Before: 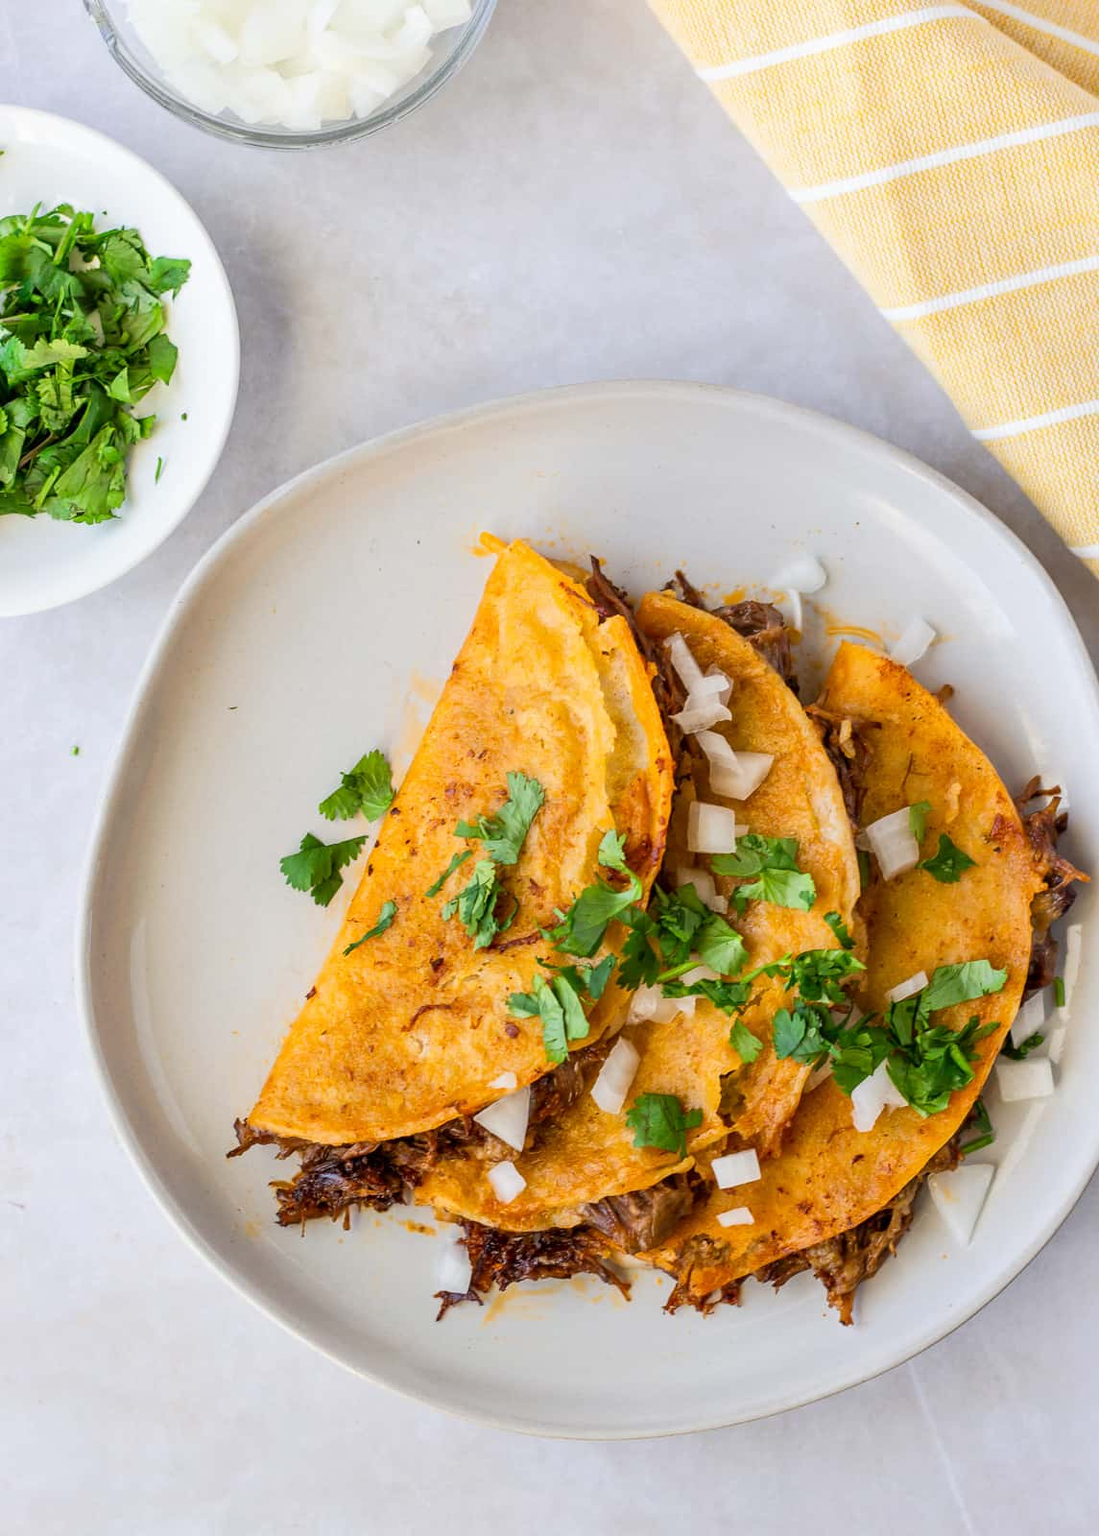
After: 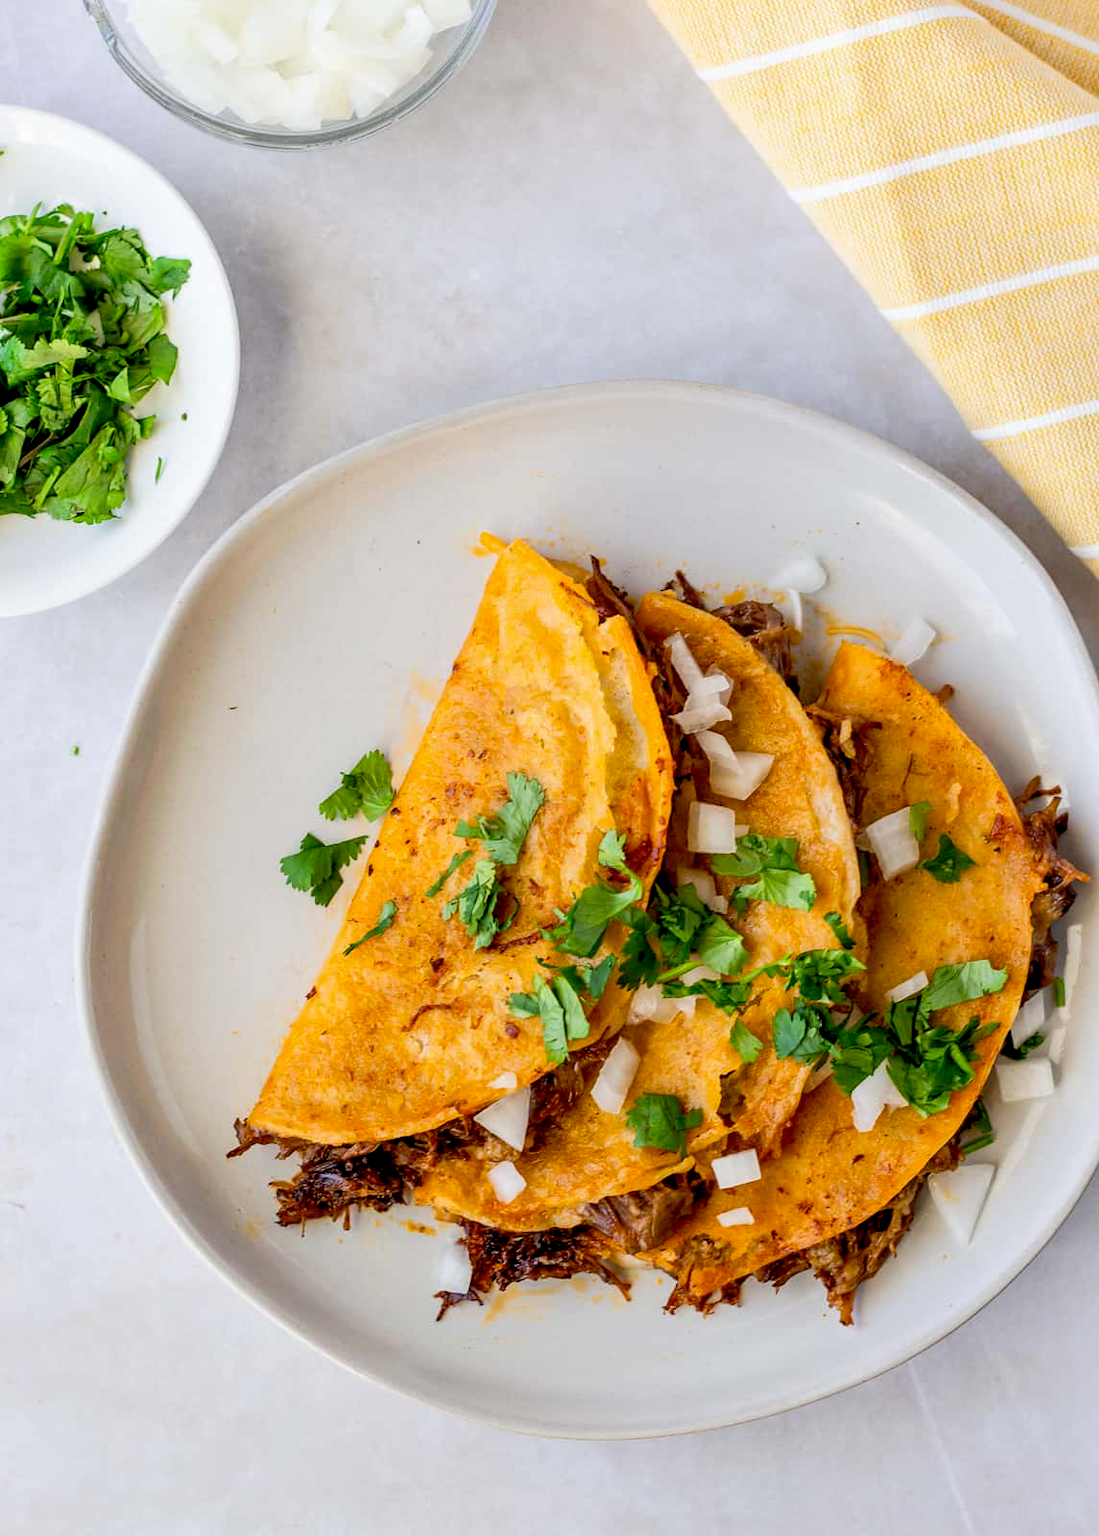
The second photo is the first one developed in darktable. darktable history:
exposure: black level correction 0.016, exposure -0.005 EV, compensate highlight preservation false
